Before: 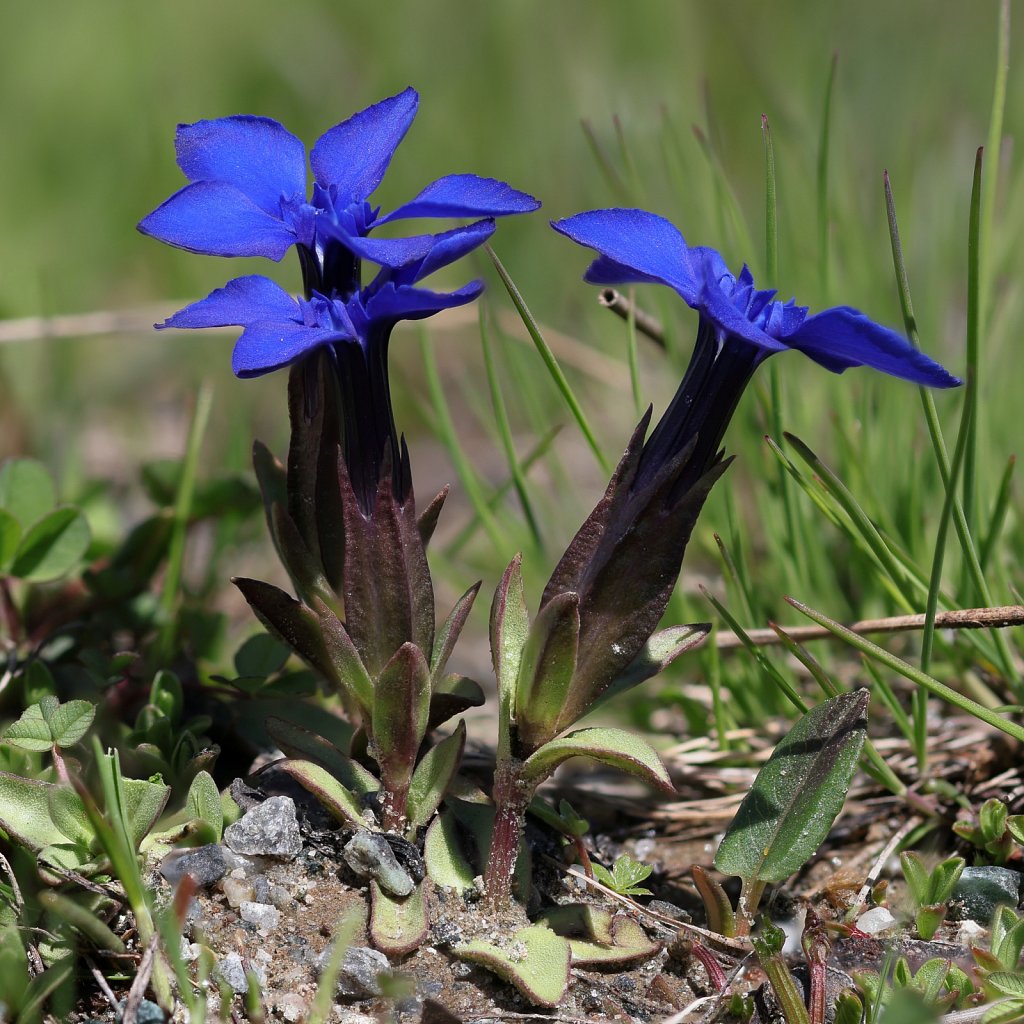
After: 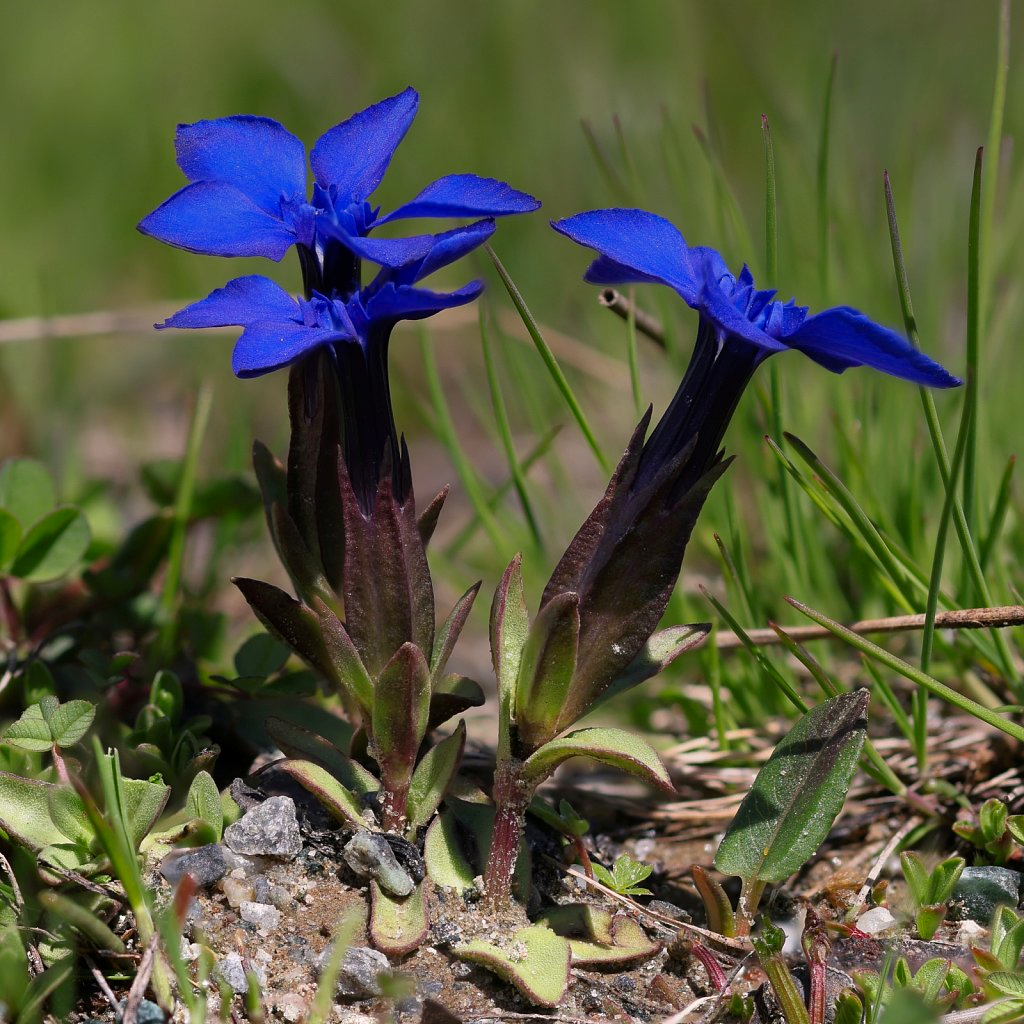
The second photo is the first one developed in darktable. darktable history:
color correction: highlights a* 3.22, highlights b* 1.93, saturation 1.19
graduated density: rotation -0.352°, offset 57.64
